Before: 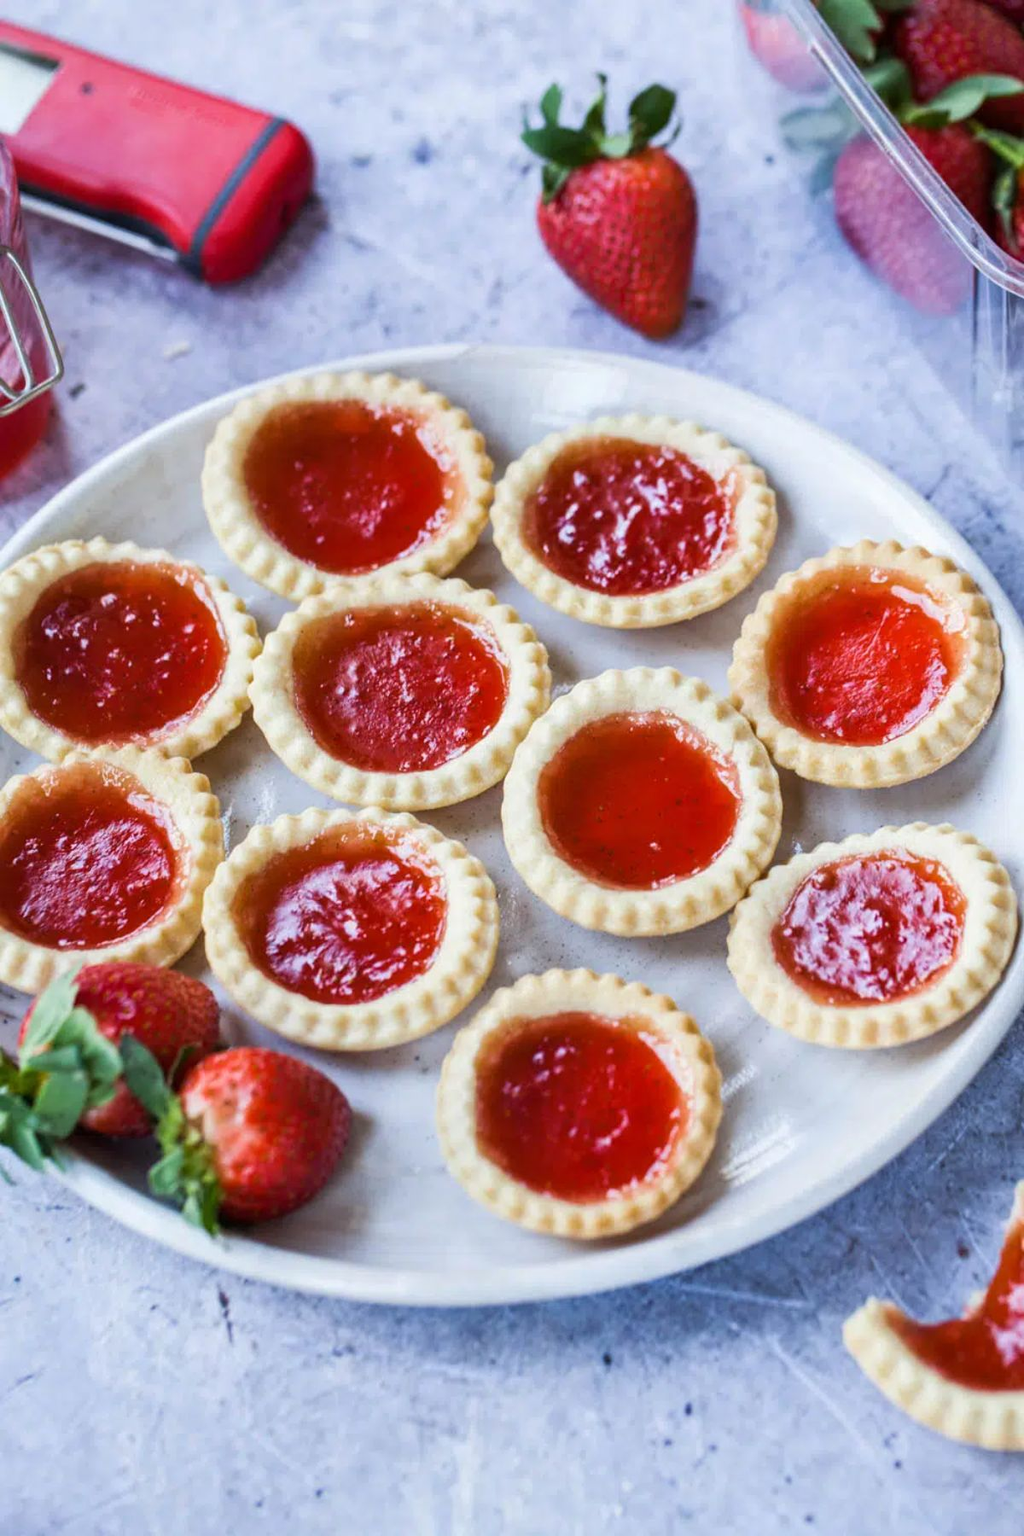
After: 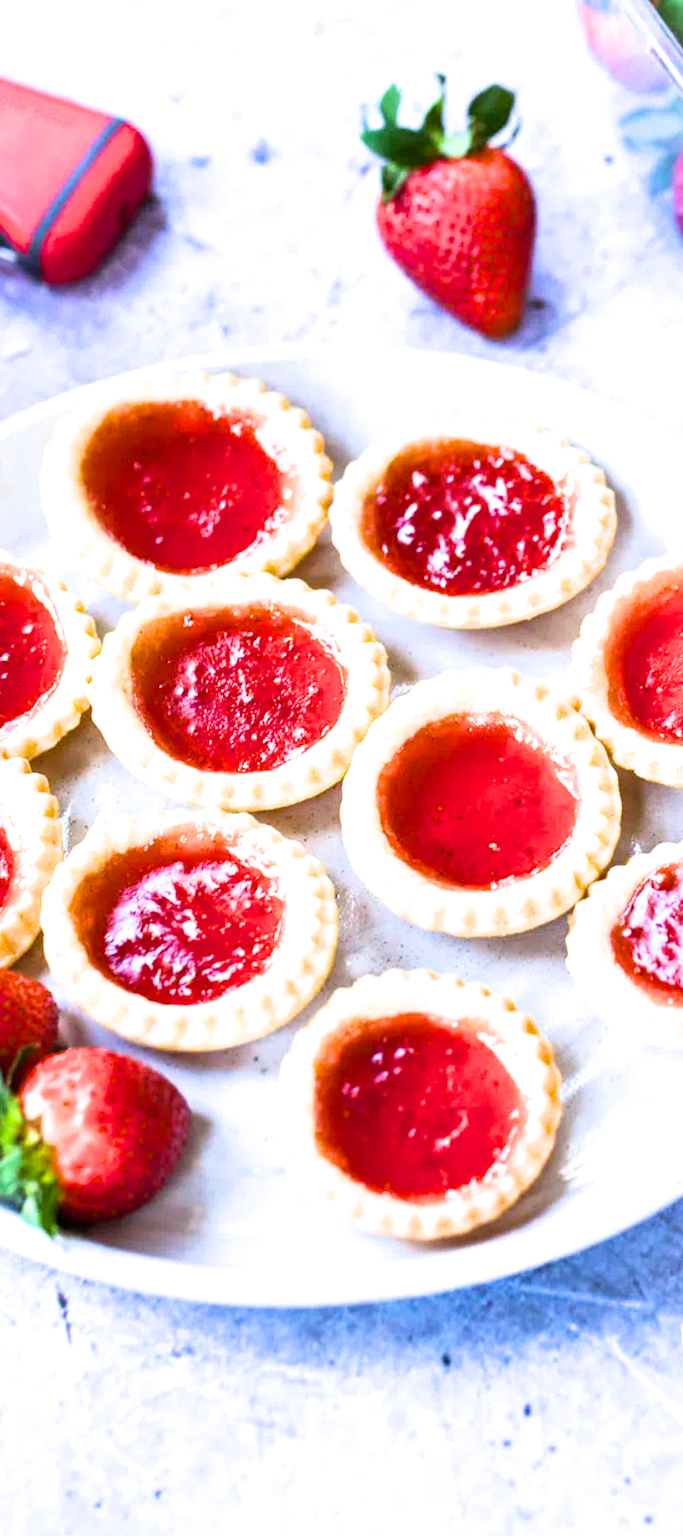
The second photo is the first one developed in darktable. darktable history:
exposure: black level correction 0, exposure 0.877 EV, compensate exposure bias true, compensate highlight preservation false
filmic rgb: black relative exposure -9.5 EV, white relative exposure 3.02 EV, hardness 6.12
color balance rgb: shadows lift › luminance -10%, highlights gain › luminance 10%, saturation formula JzAzBz (2021)
crop and rotate: left 15.754%, right 17.579%
color balance: lift [1, 1.001, 0.999, 1.001], gamma [1, 1.004, 1.007, 0.993], gain [1, 0.991, 0.987, 1.013], contrast 10%, output saturation 120%
